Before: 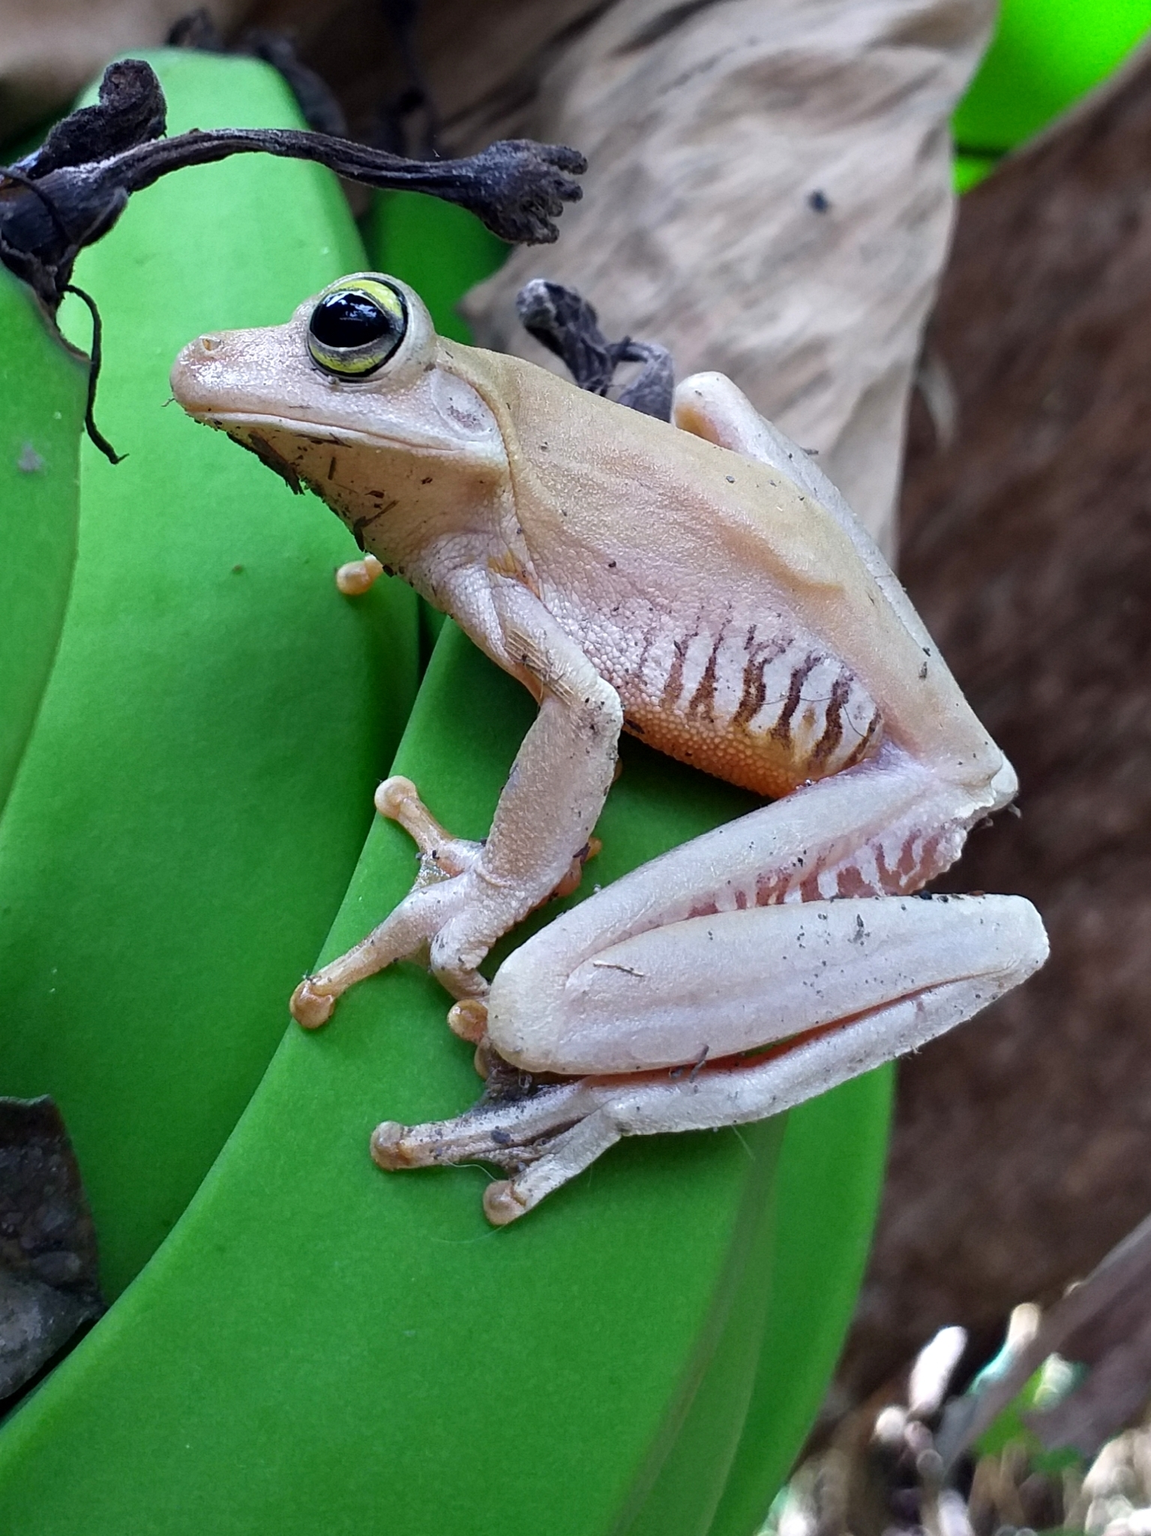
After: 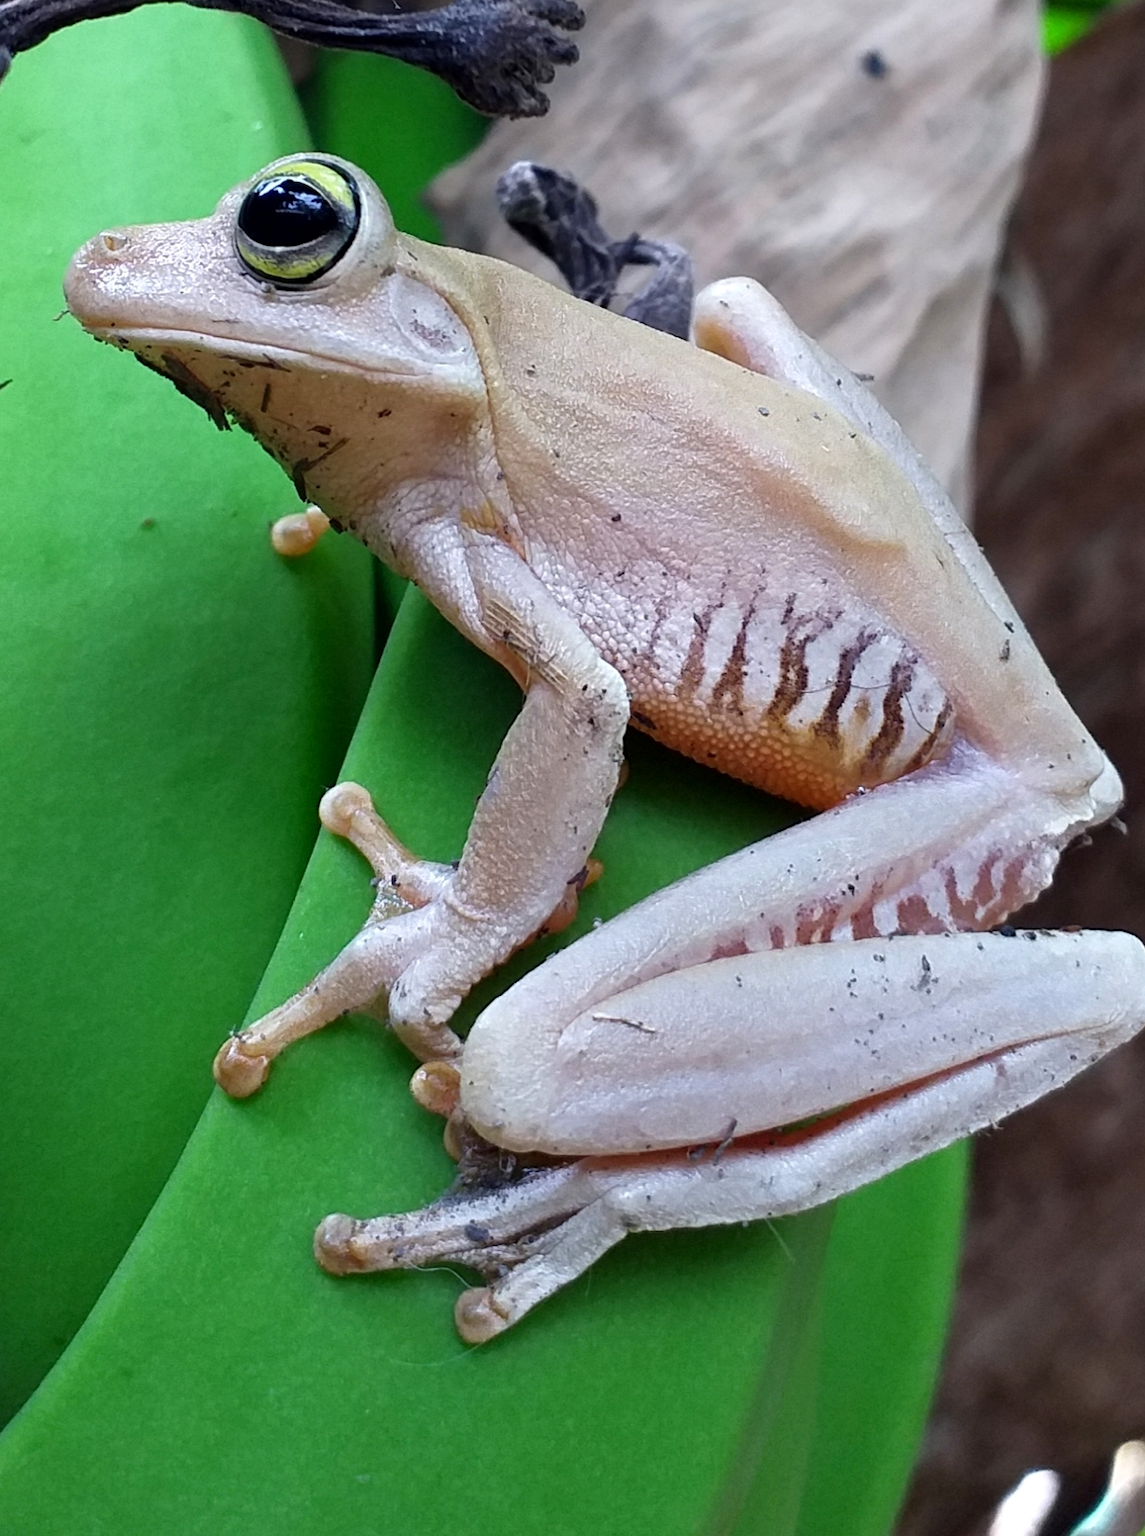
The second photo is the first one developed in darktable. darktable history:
crop and rotate: left 10.381%, top 9.813%, right 9.994%, bottom 10.152%
